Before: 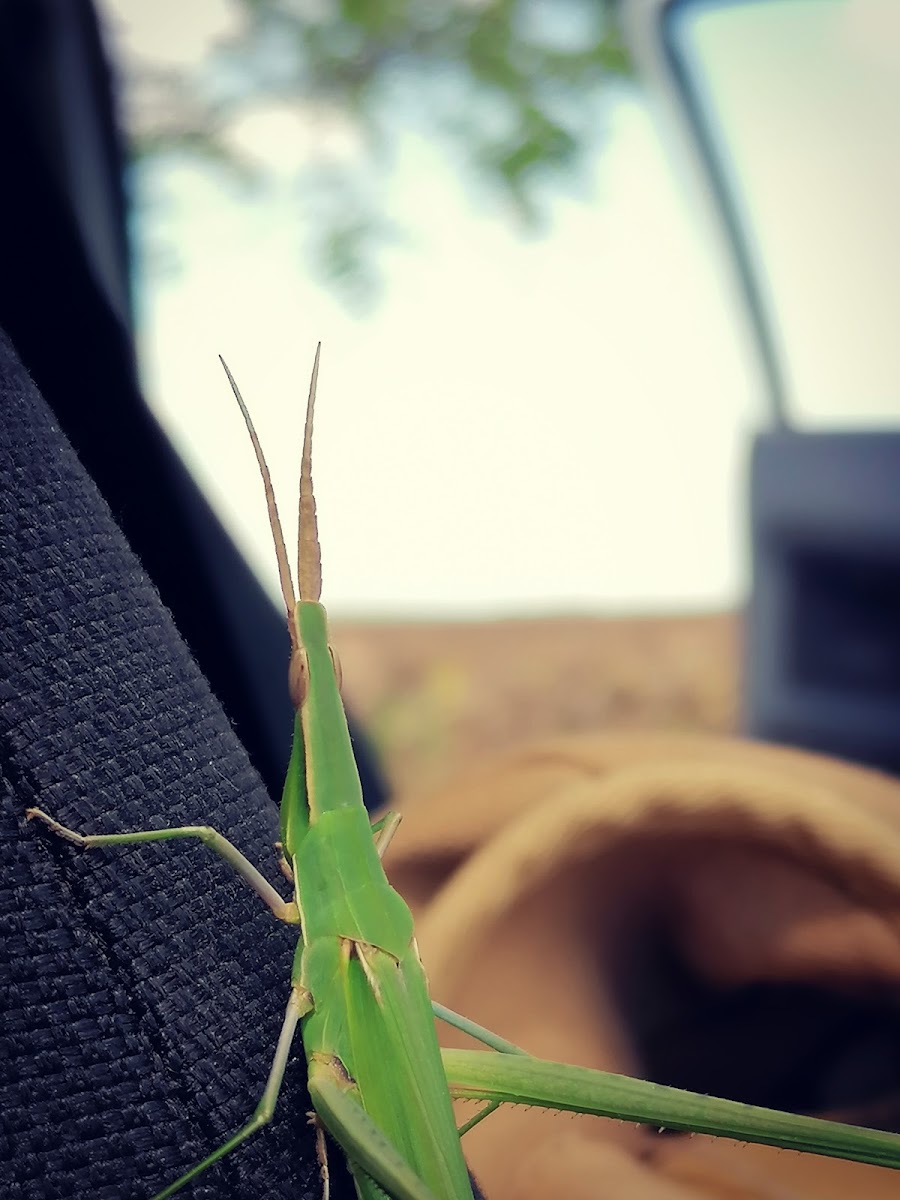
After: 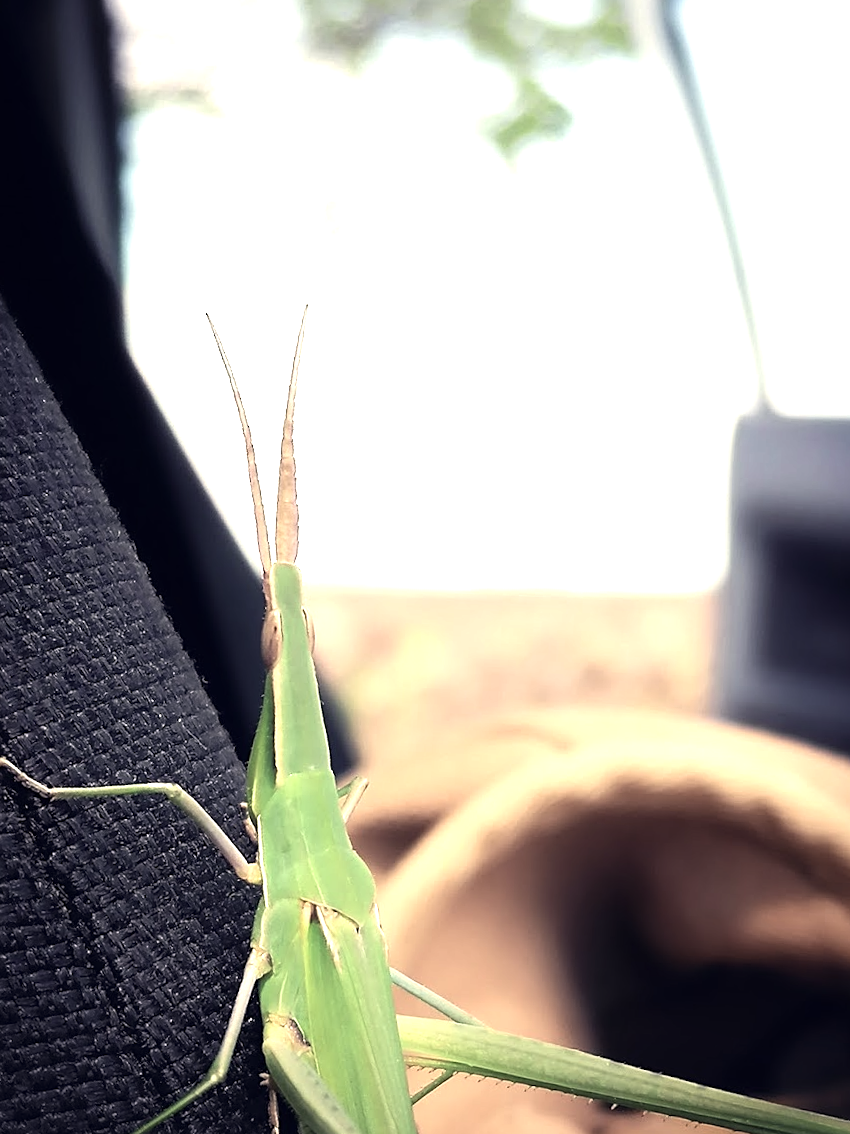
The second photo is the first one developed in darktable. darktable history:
color correction: highlights a* 5.51, highlights b* 5.24, saturation 0.653
crop and rotate: angle -2.52°
sharpen: amount 0.21
exposure: black level correction 0, exposure 0.7 EV, compensate exposure bias true, compensate highlight preservation false
tone equalizer: -8 EV -0.777 EV, -7 EV -0.675 EV, -6 EV -0.603 EV, -5 EV -0.367 EV, -3 EV 0.367 EV, -2 EV 0.6 EV, -1 EV 0.681 EV, +0 EV 0.747 EV, edges refinement/feathering 500, mask exposure compensation -1.57 EV, preserve details guided filter
